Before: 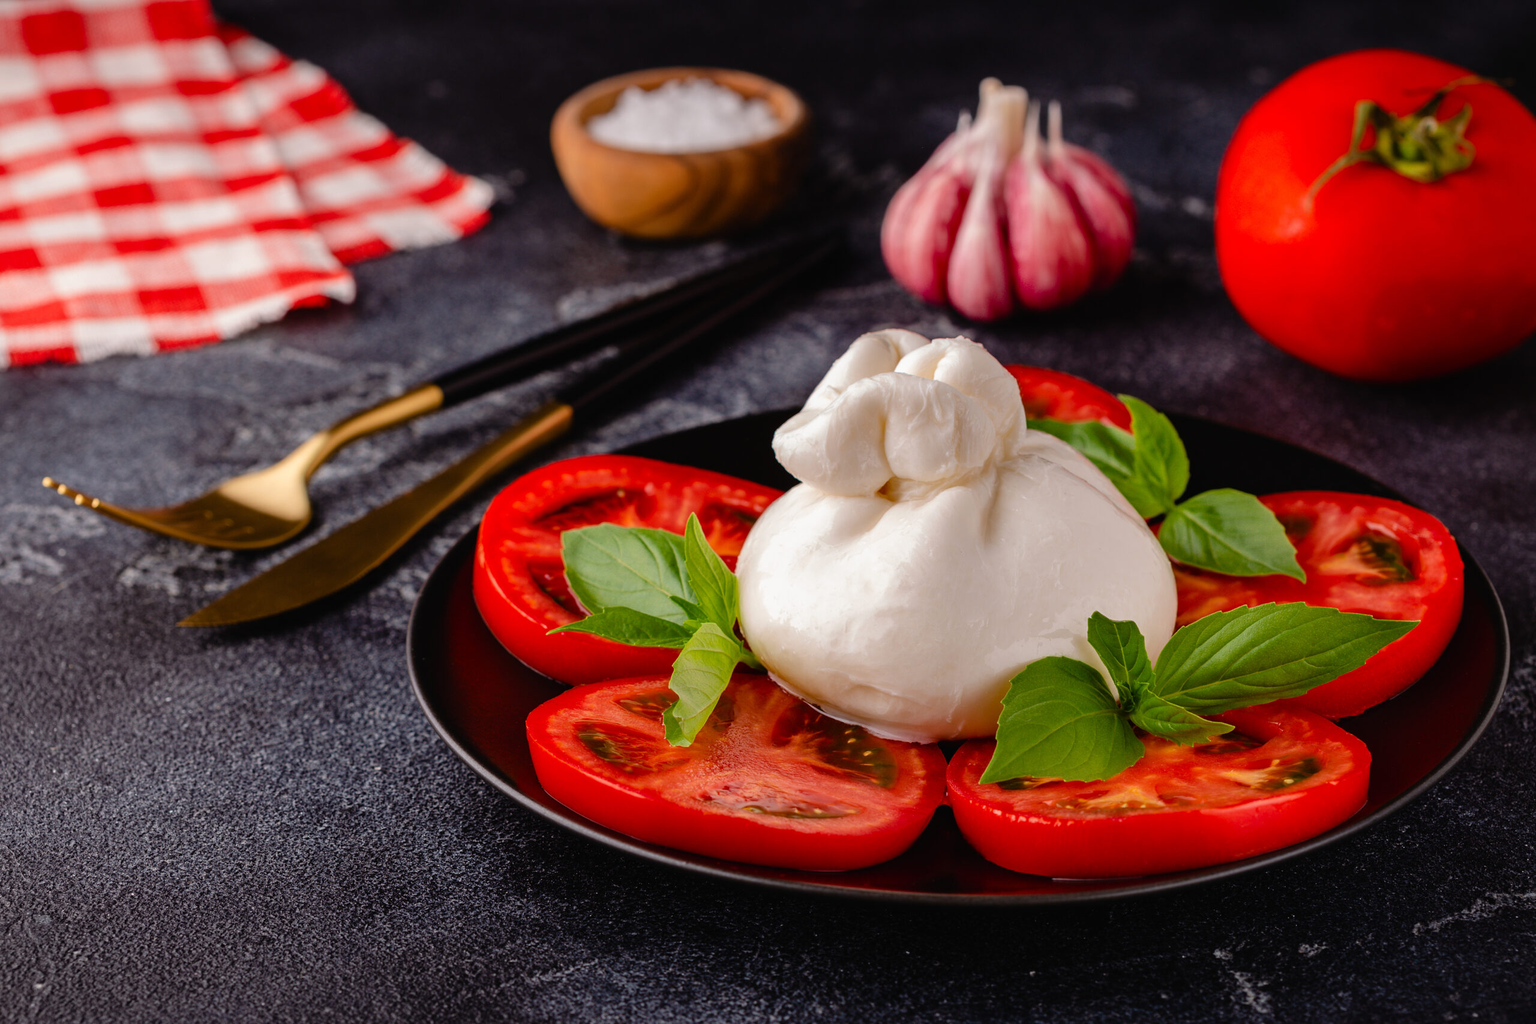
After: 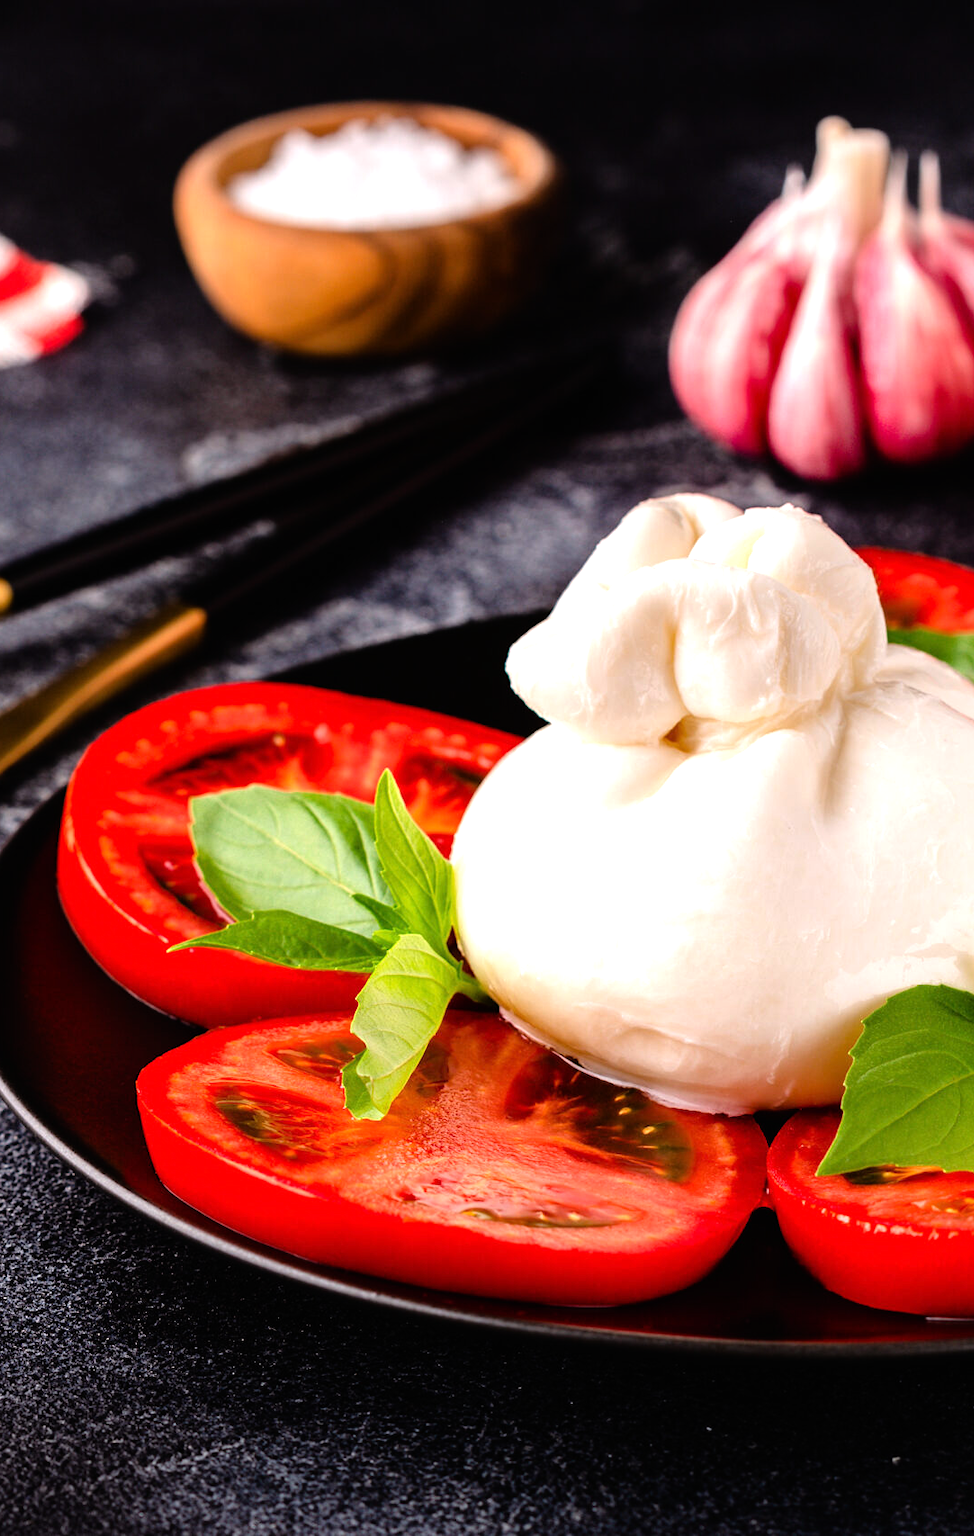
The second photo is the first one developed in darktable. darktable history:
tone equalizer: -8 EV -1.11 EV, -7 EV -1.02 EV, -6 EV -0.865 EV, -5 EV -0.607 EV, -3 EV 0.568 EV, -2 EV 0.884 EV, -1 EV 0.994 EV, +0 EV 1.06 EV
crop: left 28.345%, right 29.325%
